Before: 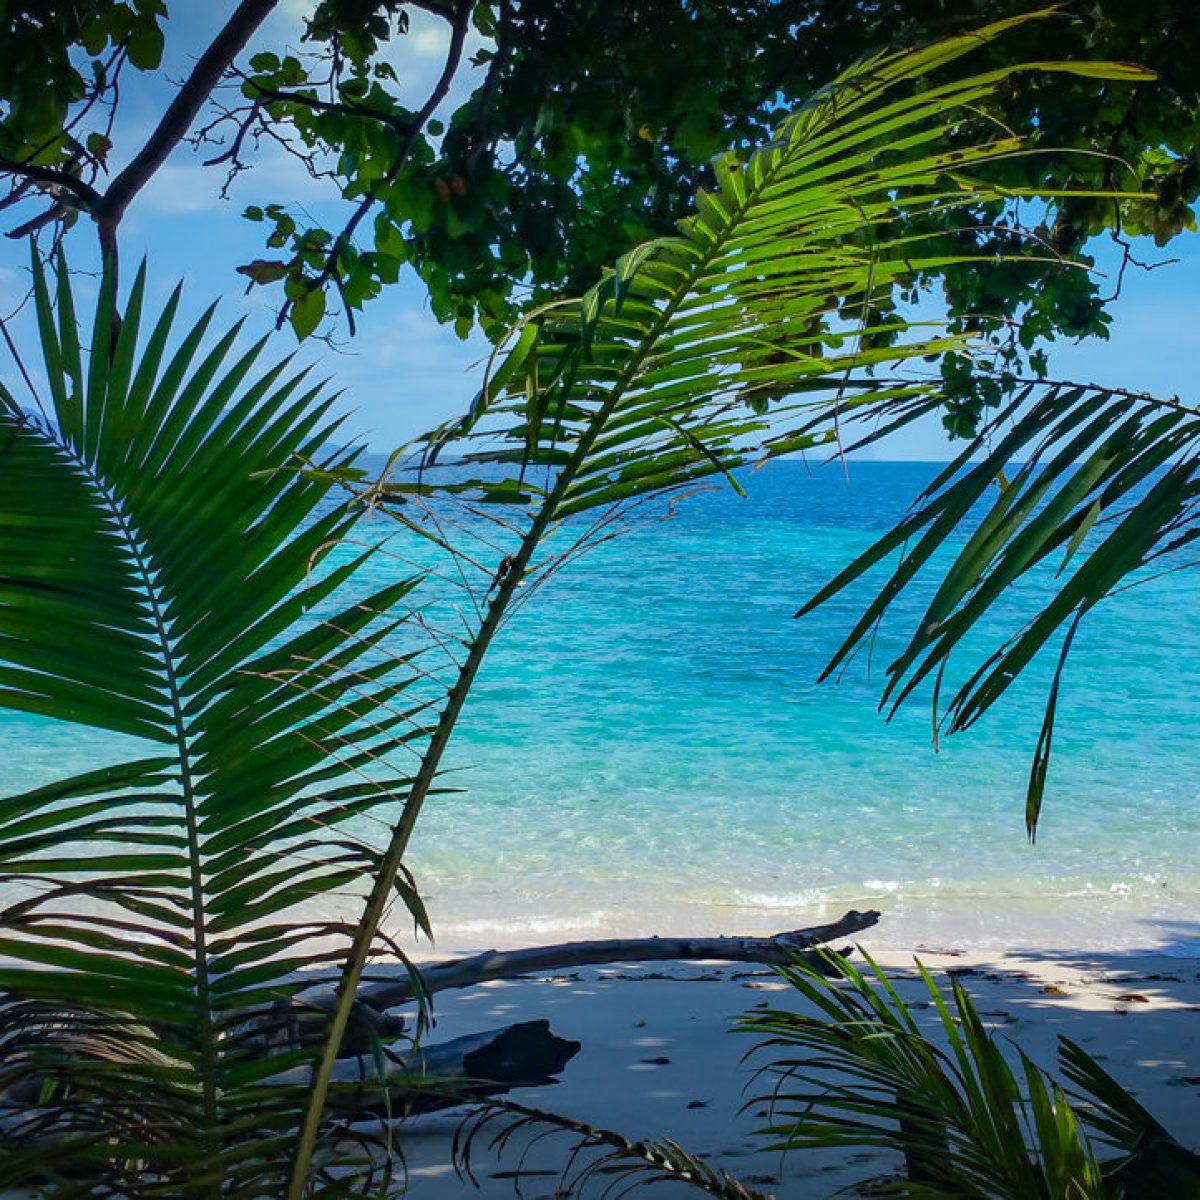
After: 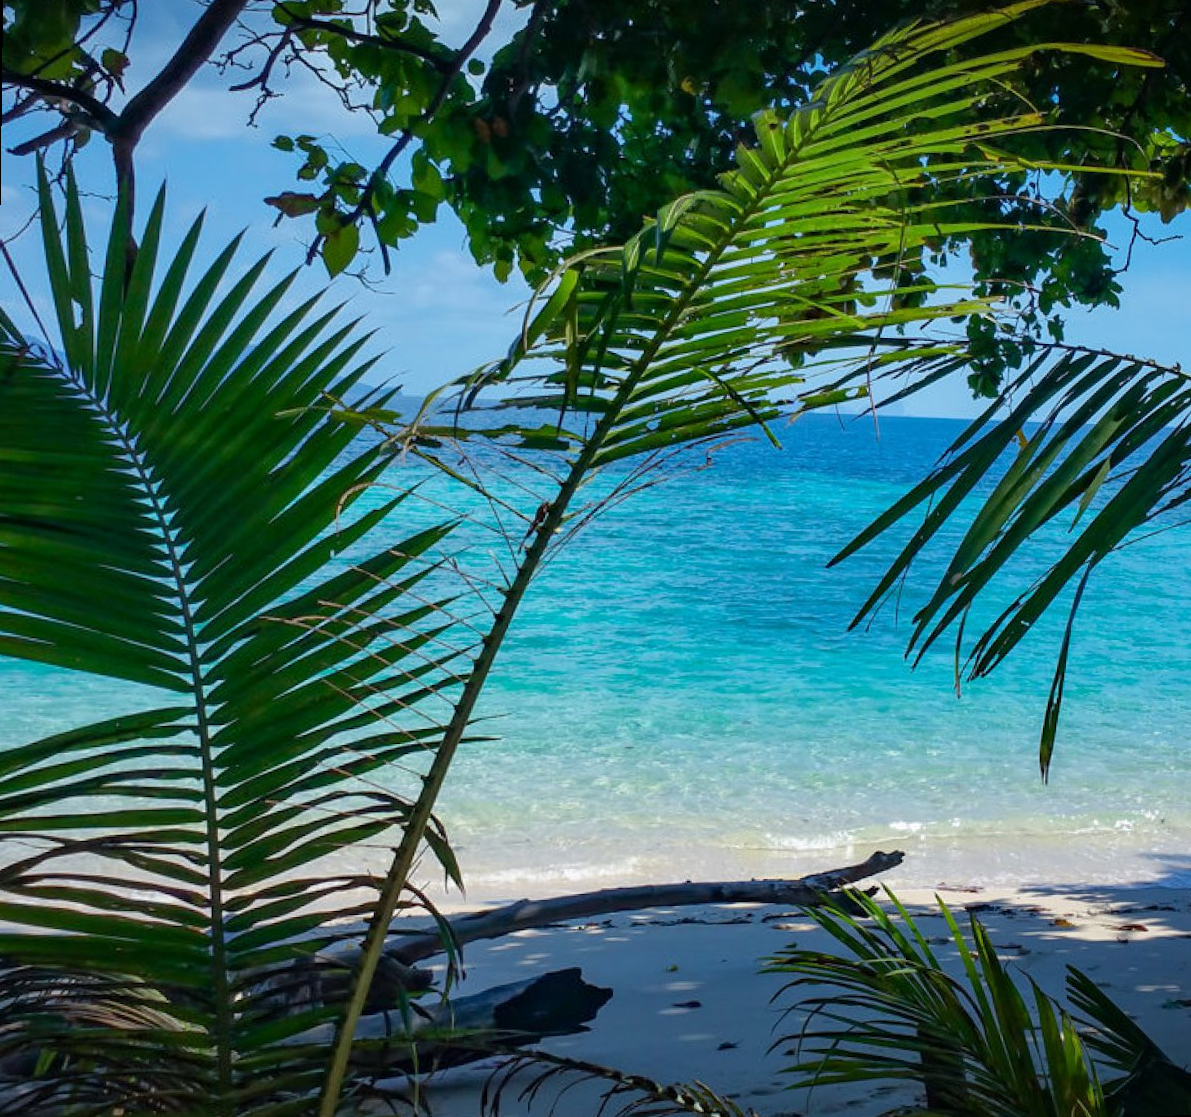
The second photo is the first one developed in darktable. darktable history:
rotate and perspective: rotation 0.679°, lens shift (horizontal) 0.136, crop left 0.009, crop right 0.991, crop top 0.078, crop bottom 0.95
rgb levels: preserve colors max RGB
